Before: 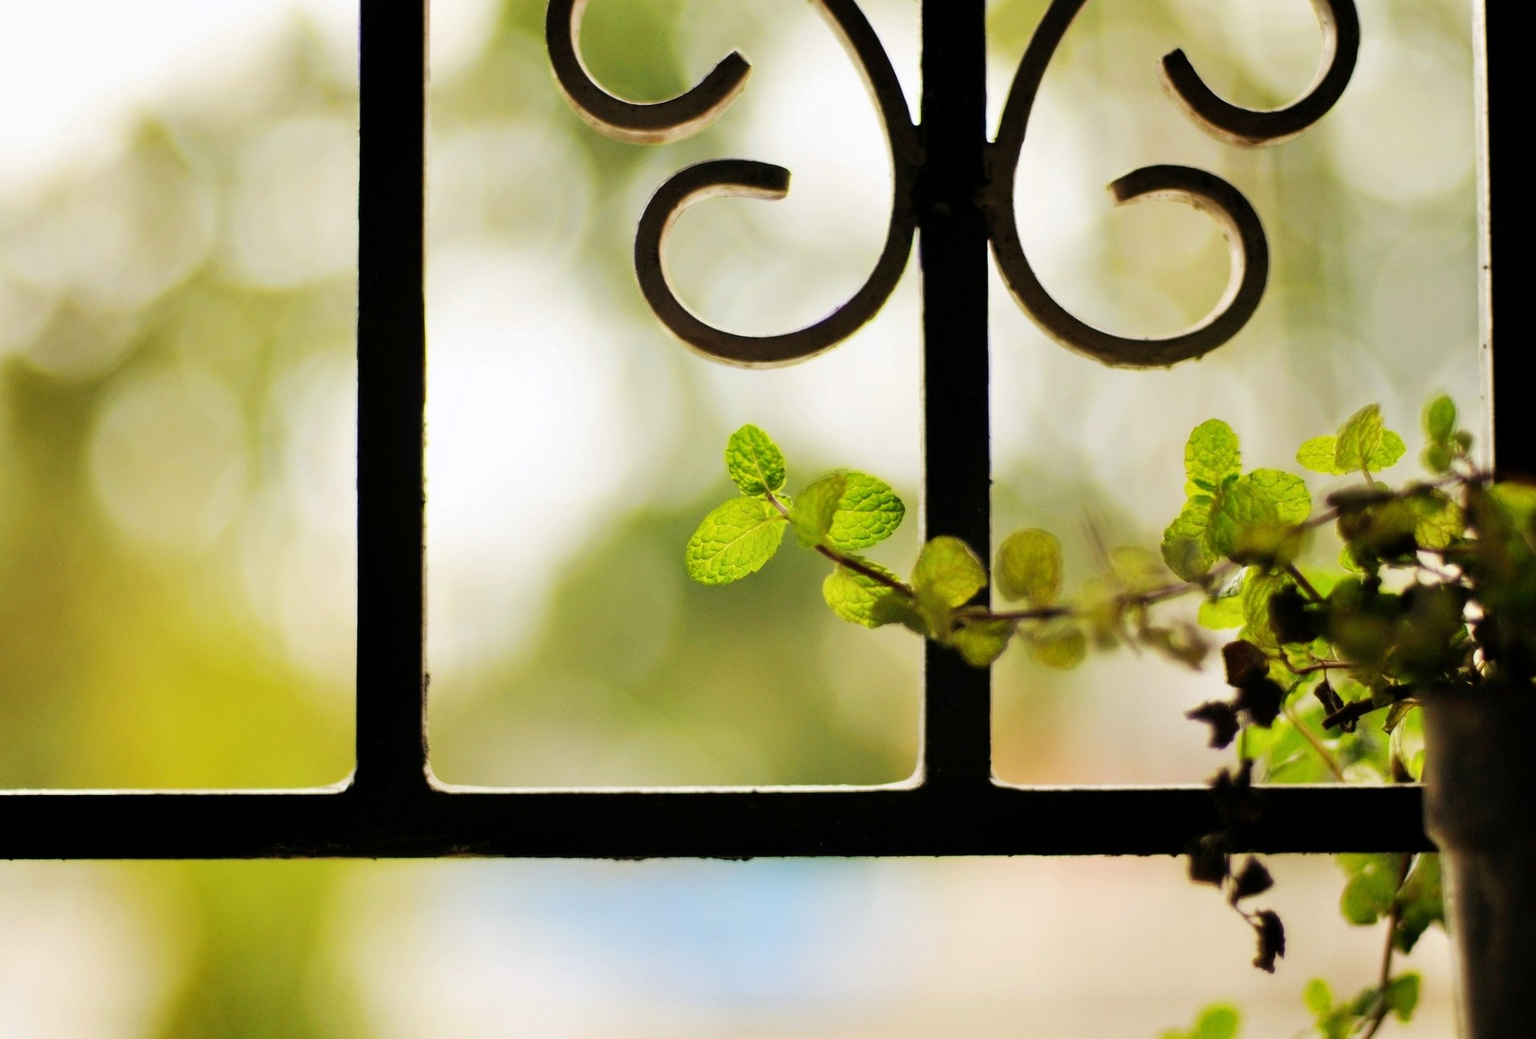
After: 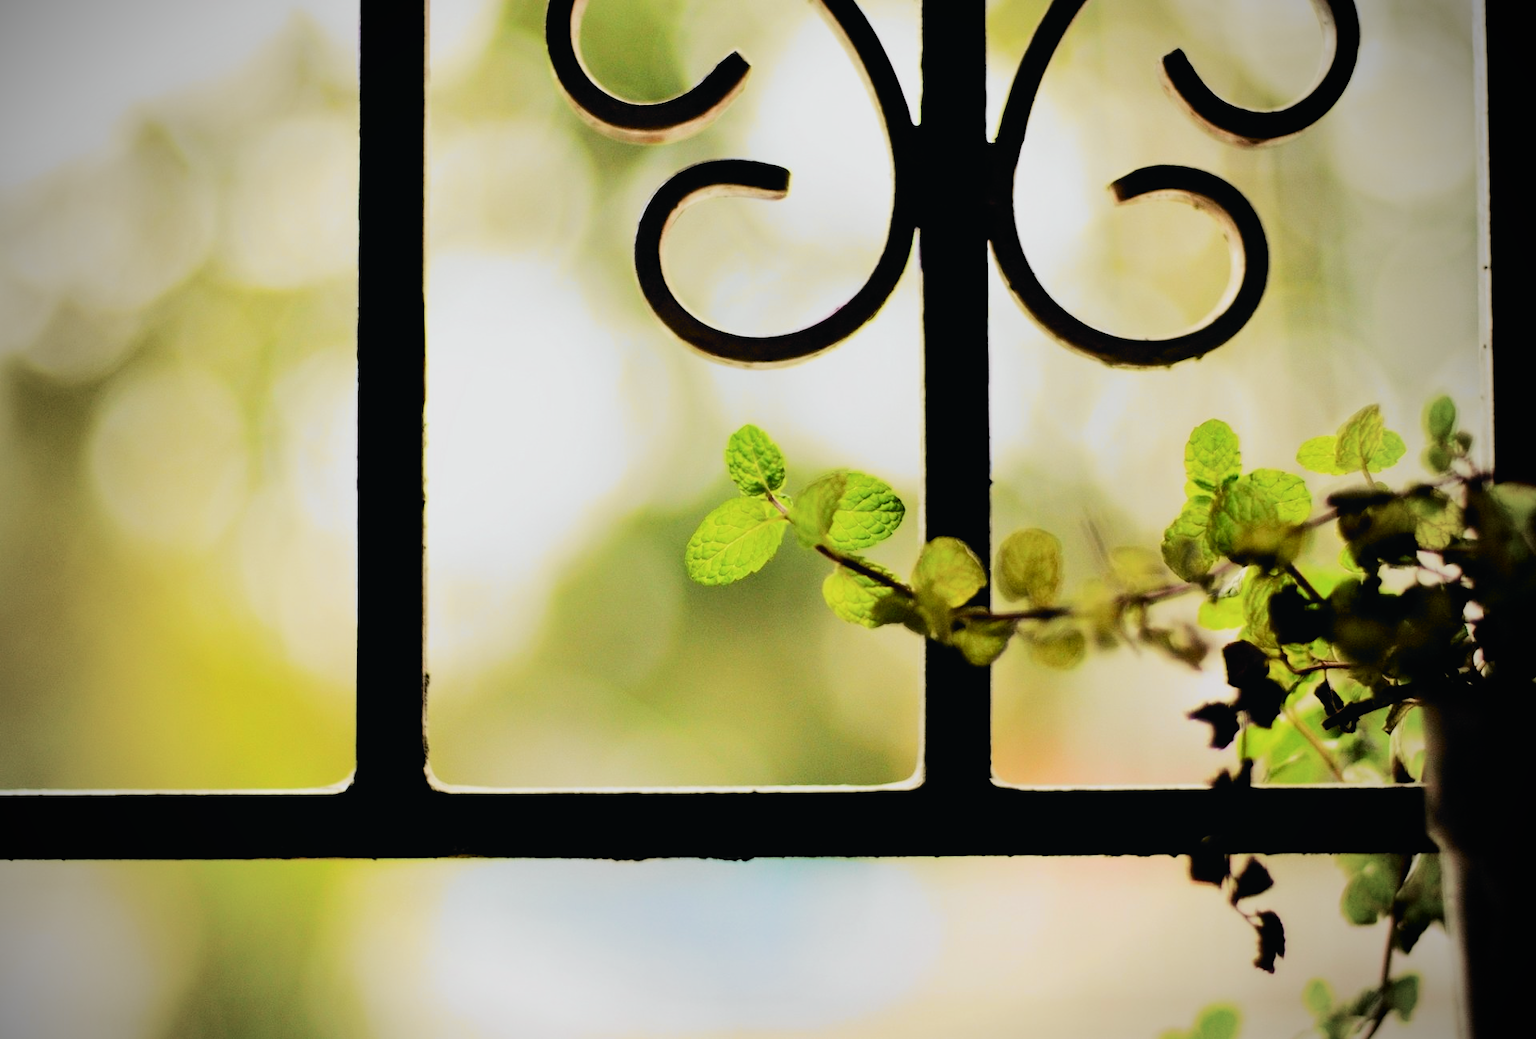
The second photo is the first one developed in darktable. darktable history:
filmic rgb: black relative exposure -7.65 EV, white relative exposure 4.56 EV, hardness 3.61, contrast 1.25
vignetting: fall-off start 75%, brightness -0.692, width/height ratio 1.084
tone curve: curves: ch0 [(0, 0.015) (0.037, 0.032) (0.131, 0.113) (0.275, 0.26) (0.497, 0.531) (0.617, 0.663) (0.704, 0.748) (0.813, 0.842) (0.911, 0.931) (0.997, 1)]; ch1 [(0, 0) (0.301, 0.3) (0.444, 0.438) (0.493, 0.494) (0.501, 0.499) (0.534, 0.543) (0.582, 0.605) (0.658, 0.687) (0.746, 0.79) (1, 1)]; ch2 [(0, 0) (0.246, 0.234) (0.36, 0.356) (0.415, 0.426) (0.476, 0.492) (0.502, 0.499) (0.525, 0.513) (0.533, 0.534) (0.586, 0.598) (0.634, 0.643) (0.706, 0.717) (0.853, 0.83) (1, 0.951)], color space Lab, independent channels, preserve colors none
